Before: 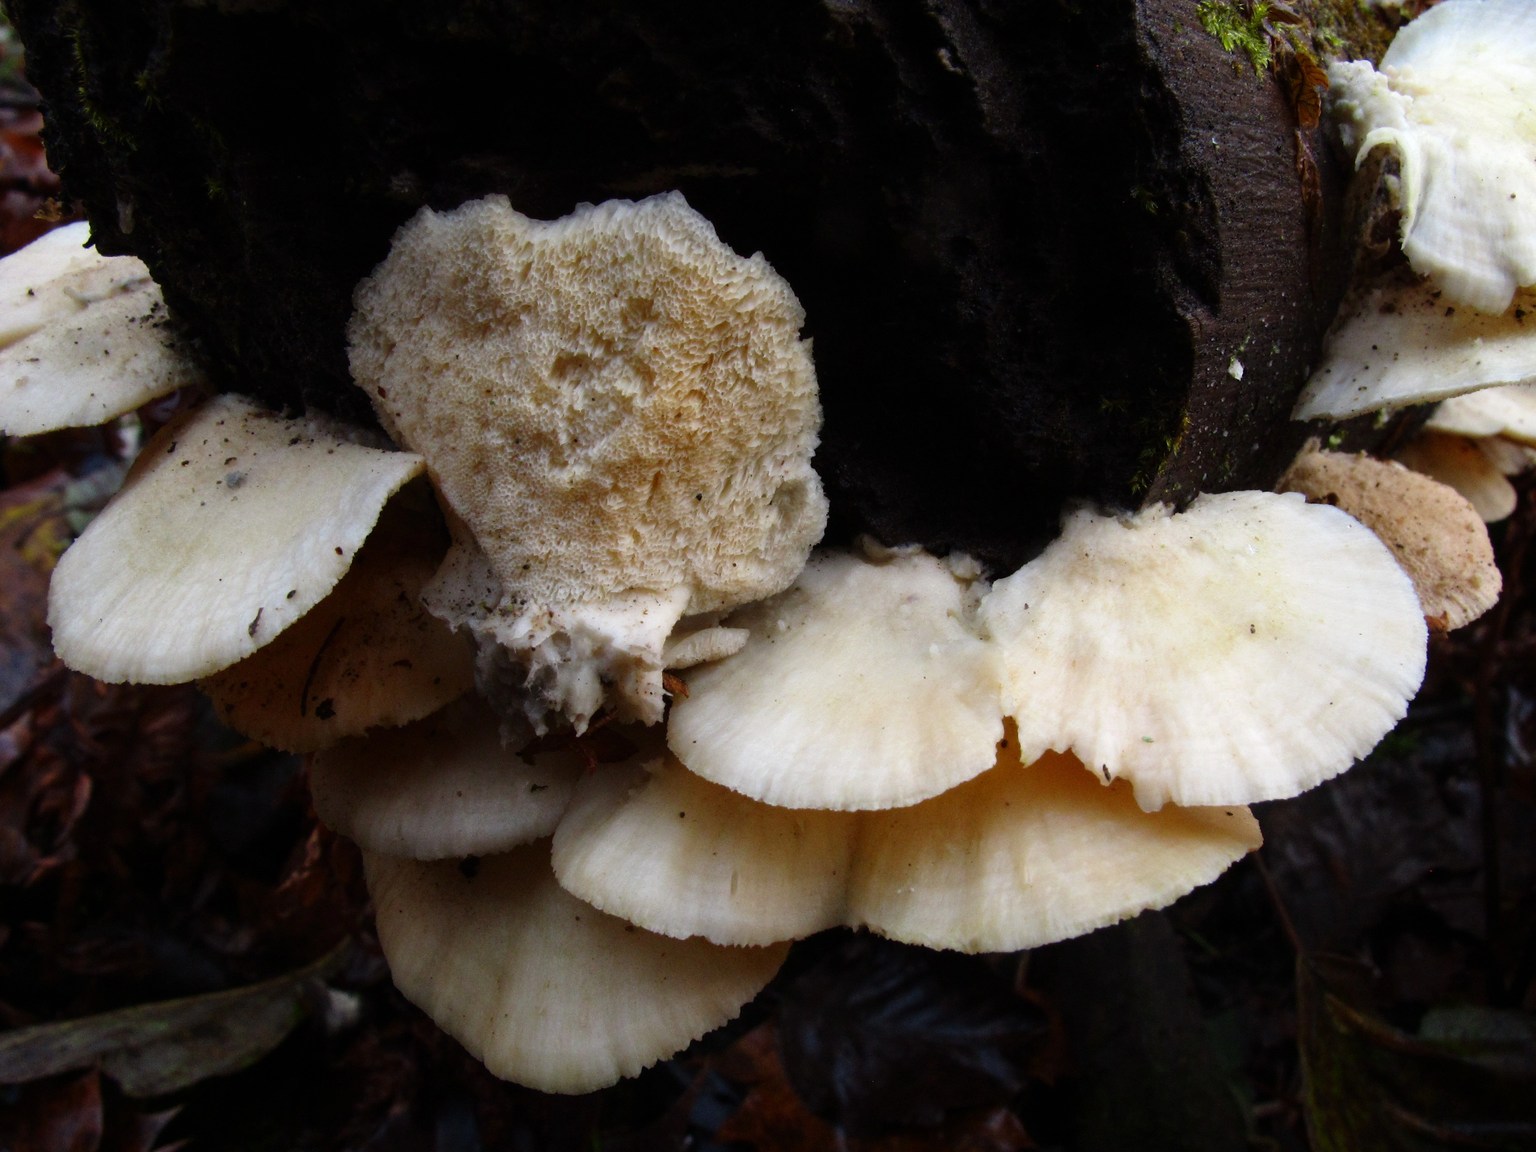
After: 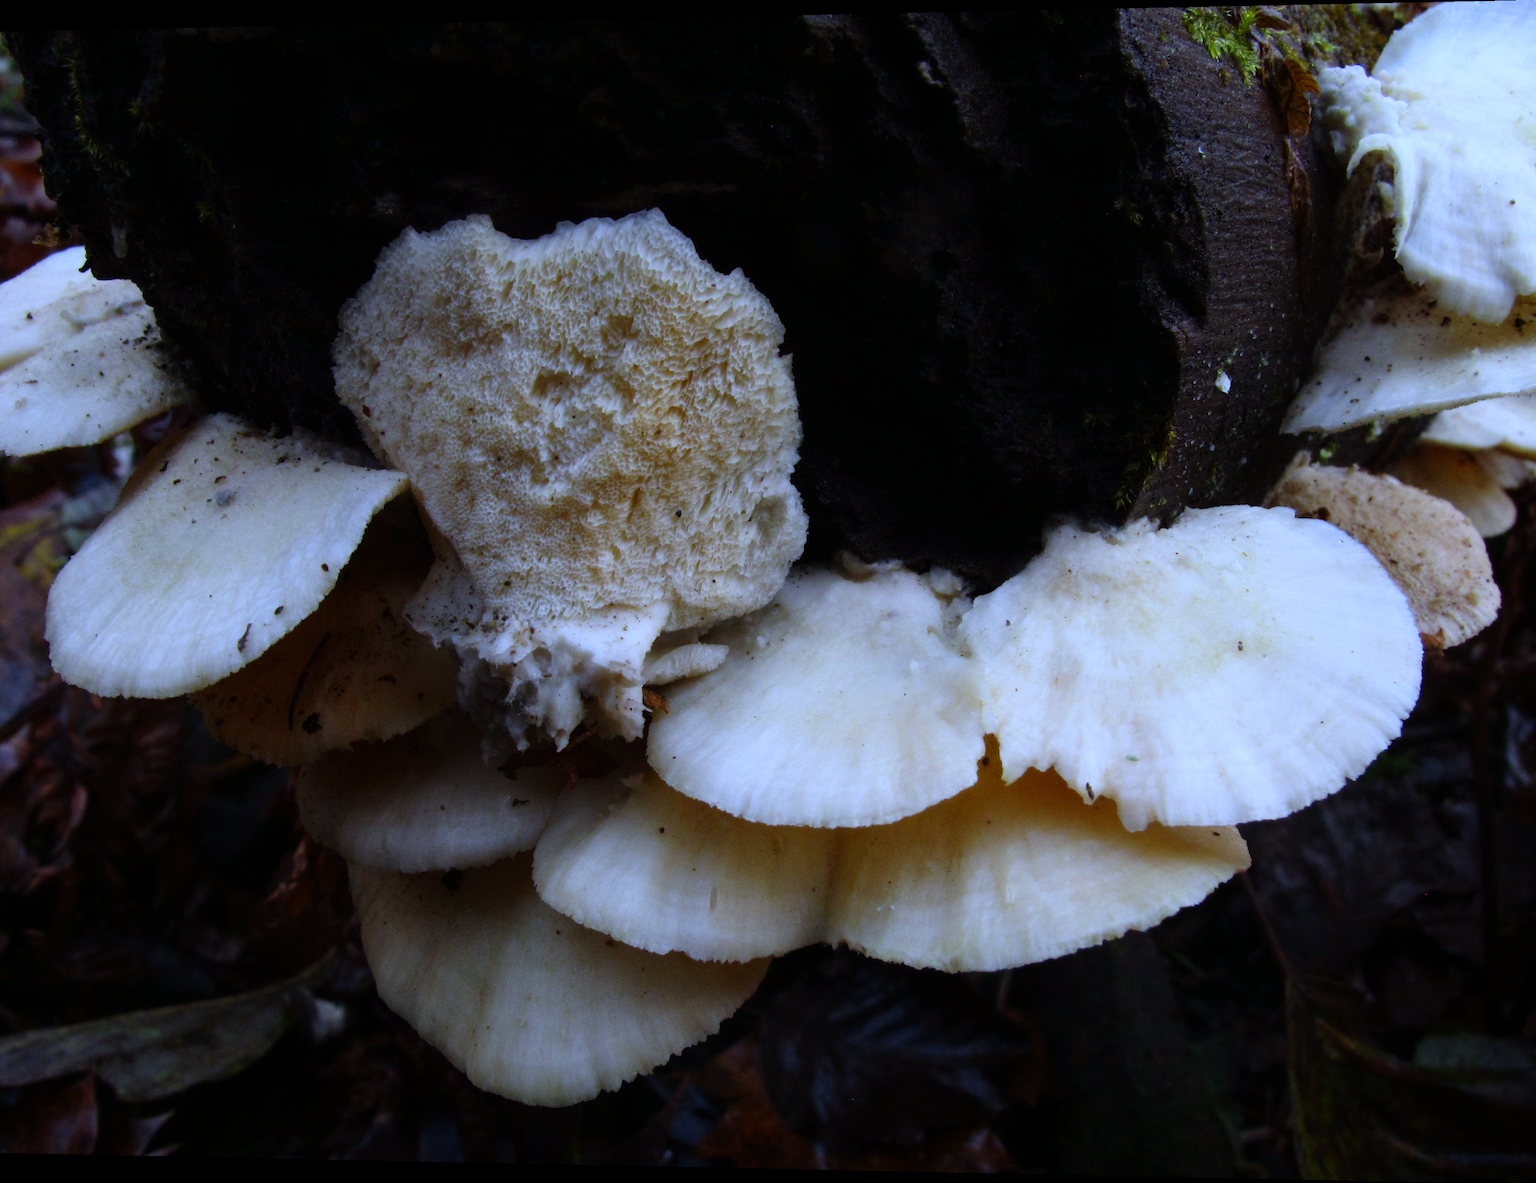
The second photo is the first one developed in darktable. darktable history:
exposure: exposure -0.242 EV, compensate highlight preservation false
white balance: red 0.871, blue 1.249
rotate and perspective: lens shift (horizontal) -0.055, automatic cropping off
